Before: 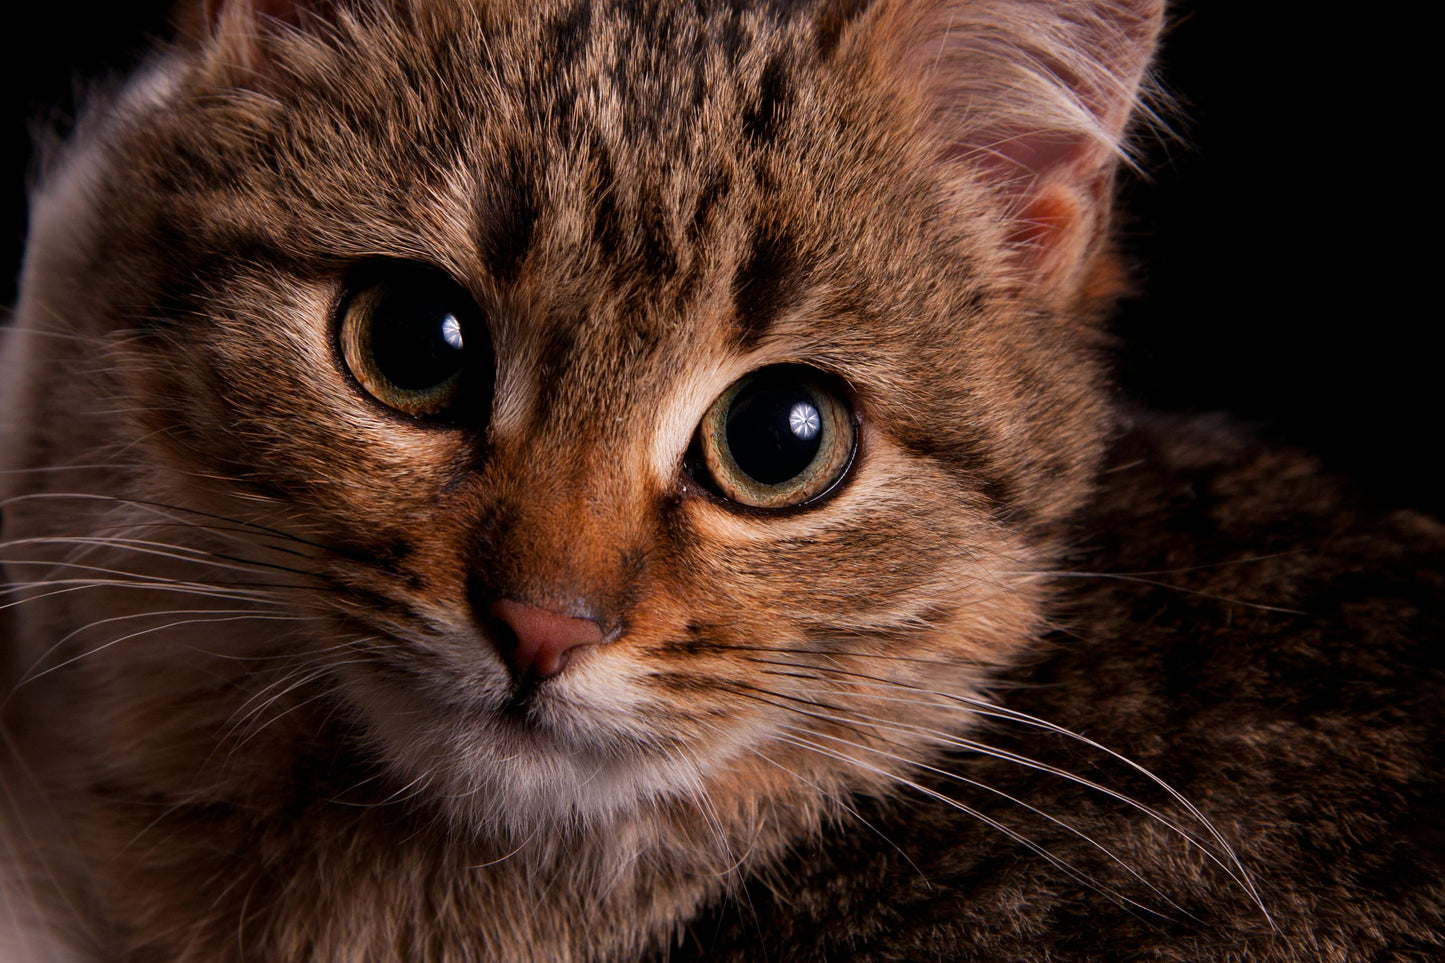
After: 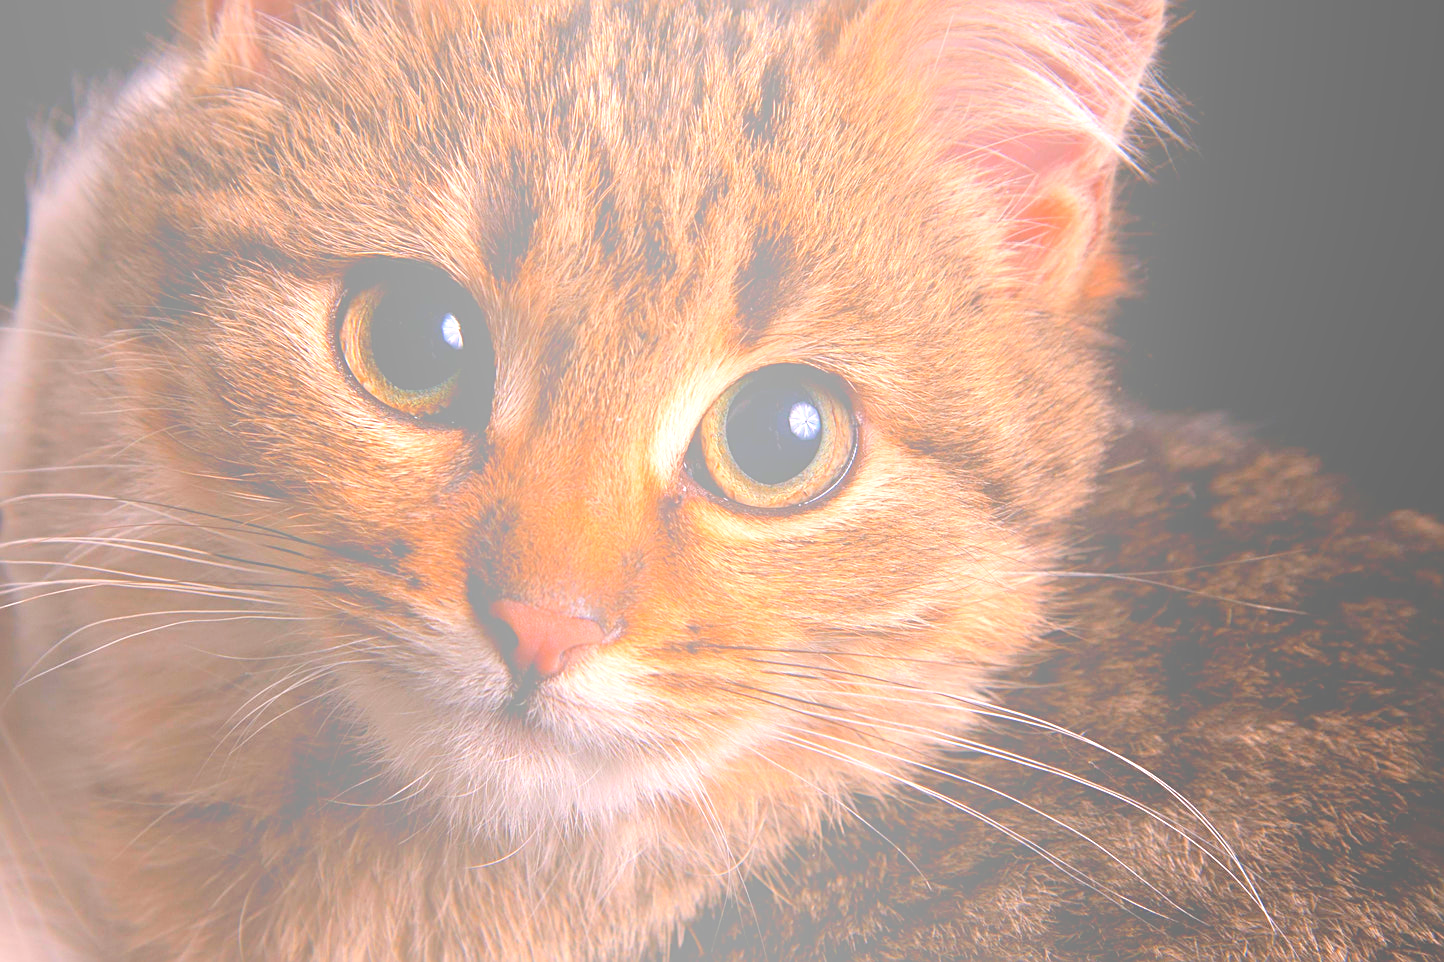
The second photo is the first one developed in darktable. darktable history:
exposure: black level correction 0, exposure 1.2 EV, compensate highlight preservation false
sharpen: on, module defaults
bloom: size 85%, threshold 5%, strength 85%
